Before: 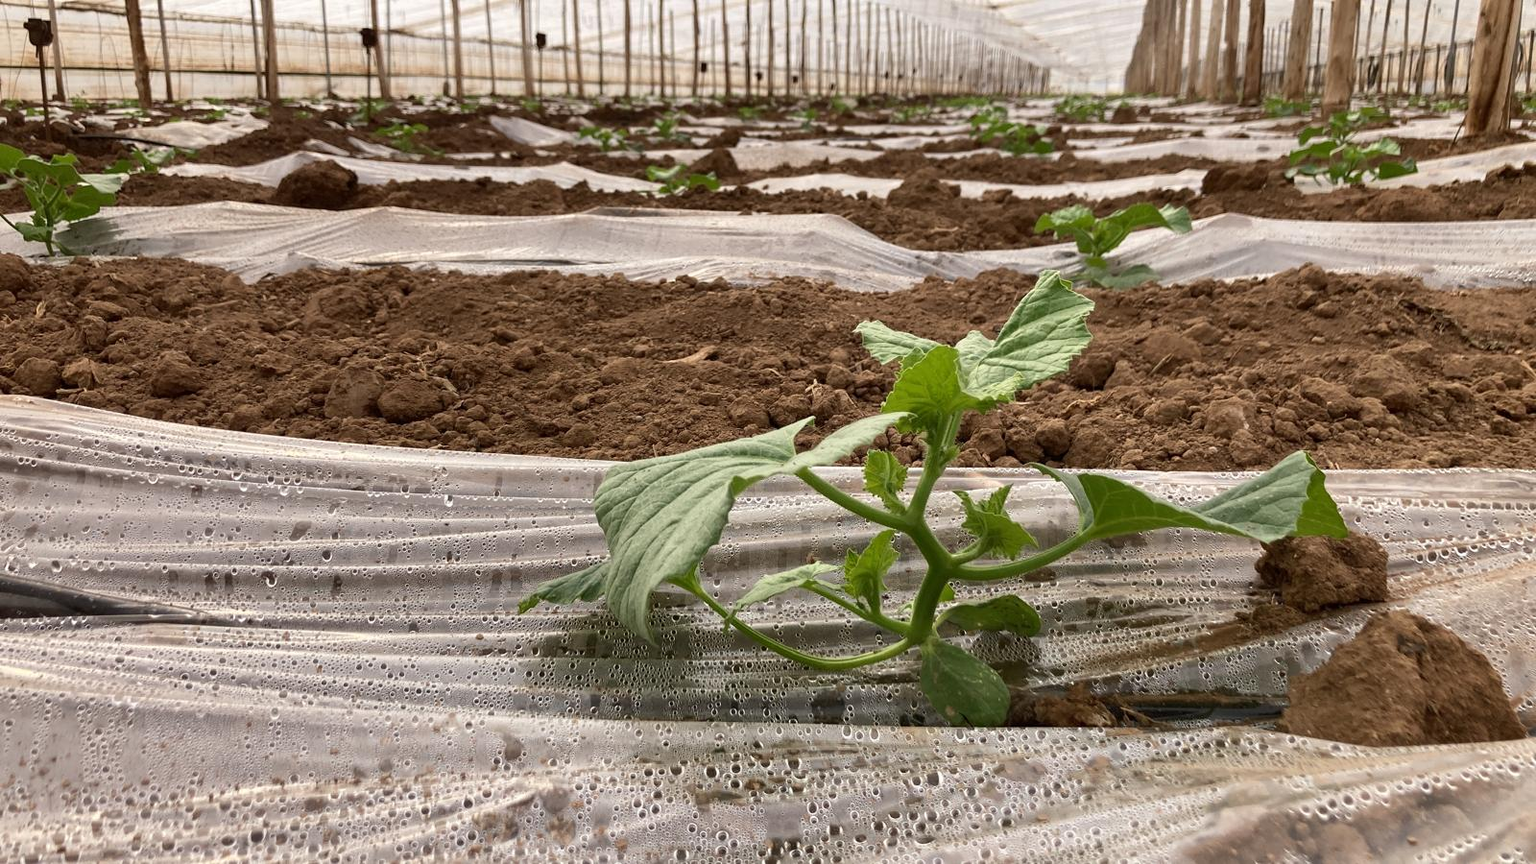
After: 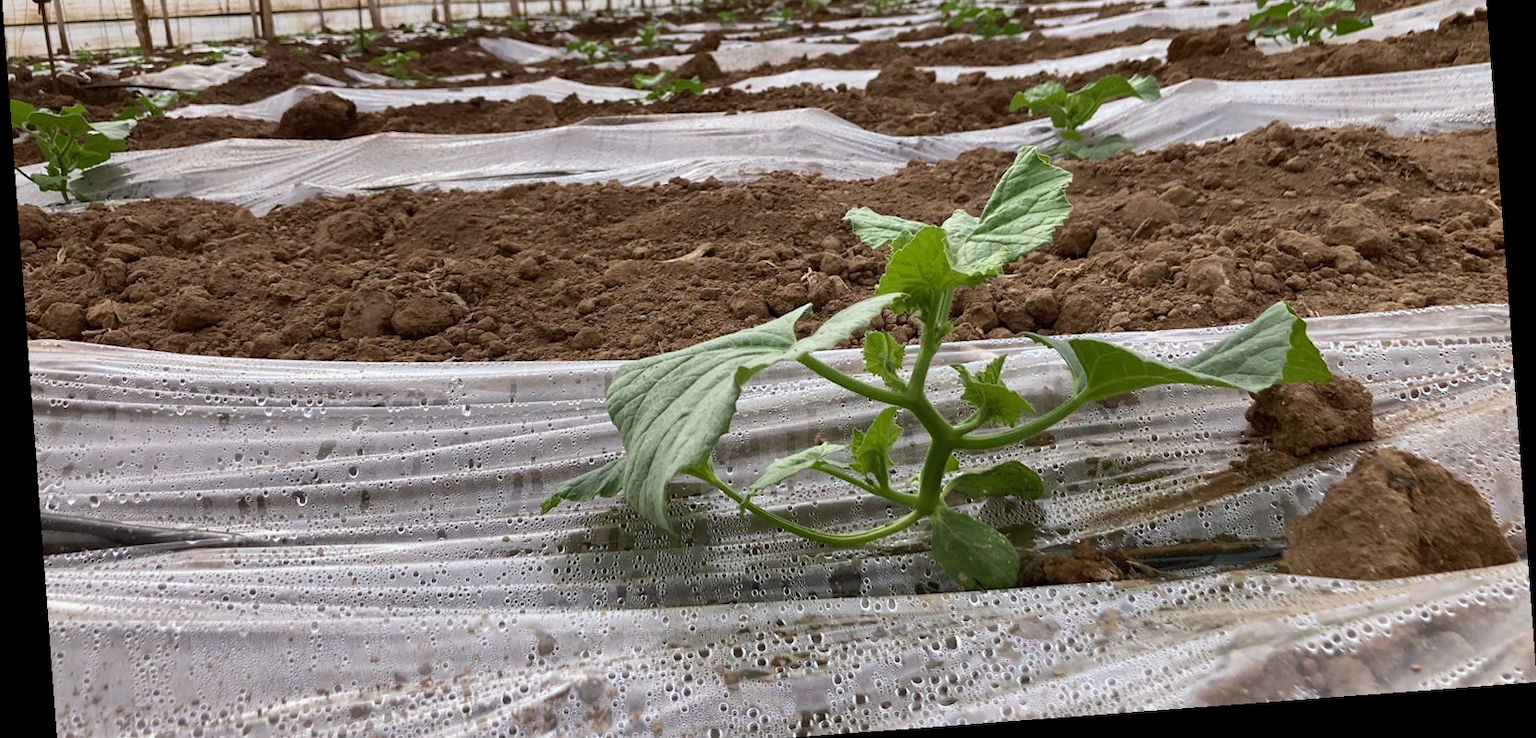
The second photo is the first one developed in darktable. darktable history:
crop and rotate: top 15.774%, bottom 5.506%
white balance: red 0.954, blue 1.079
rotate and perspective: rotation -4.25°, automatic cropping off
